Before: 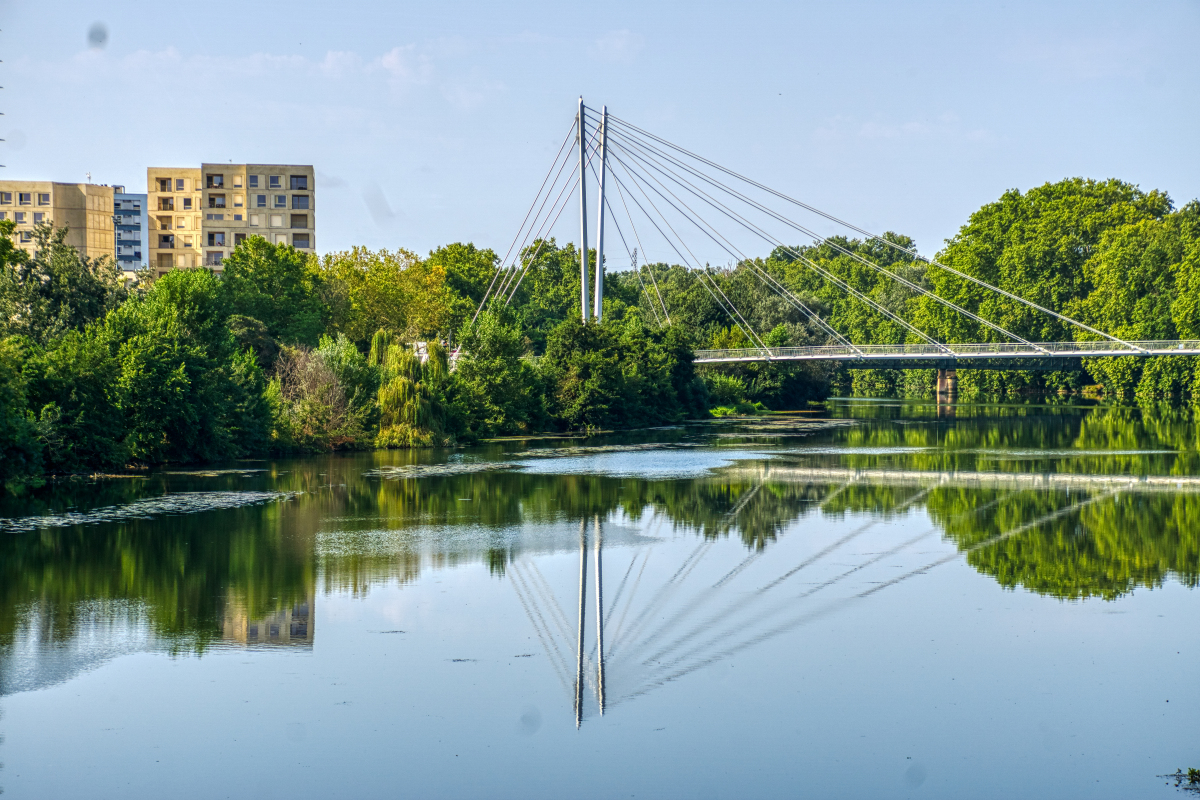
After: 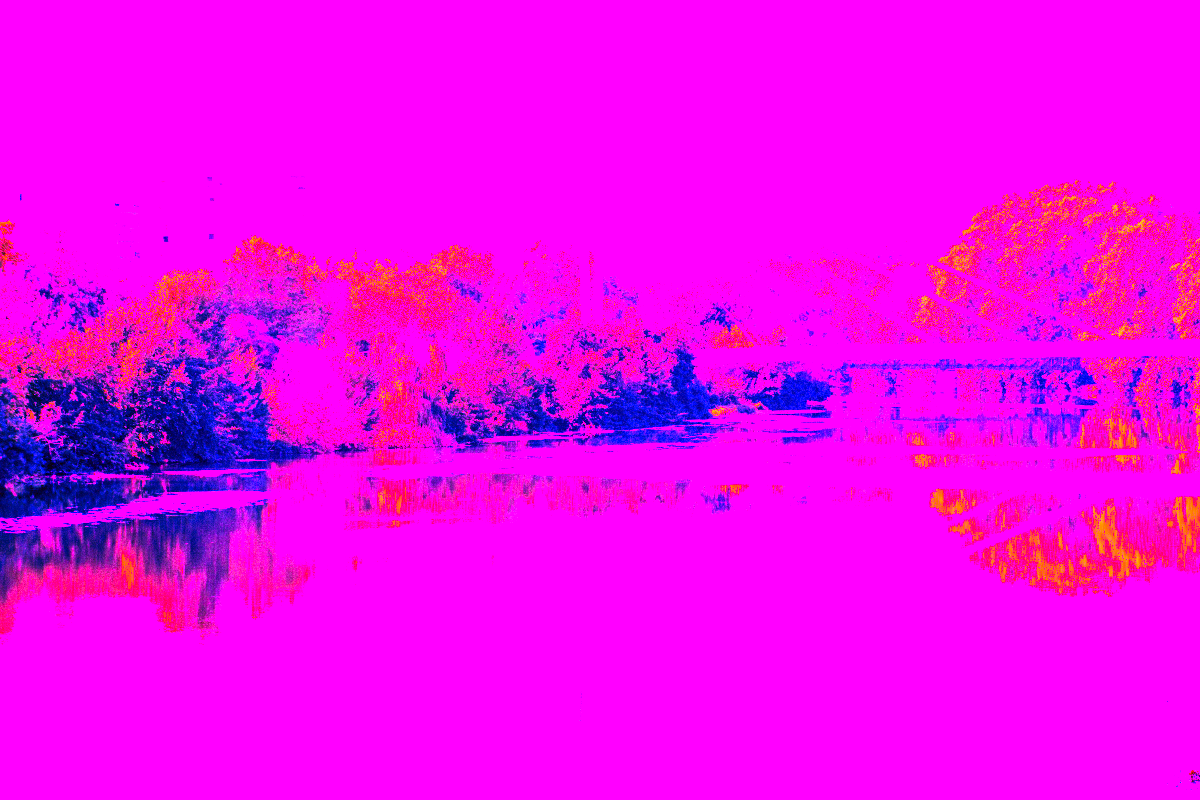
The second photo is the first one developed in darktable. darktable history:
color balance rgb: perceptual saturation grading › global saturation 10%
white balance: red 8, blue 8
grain: coarseness 22.88 ISO
